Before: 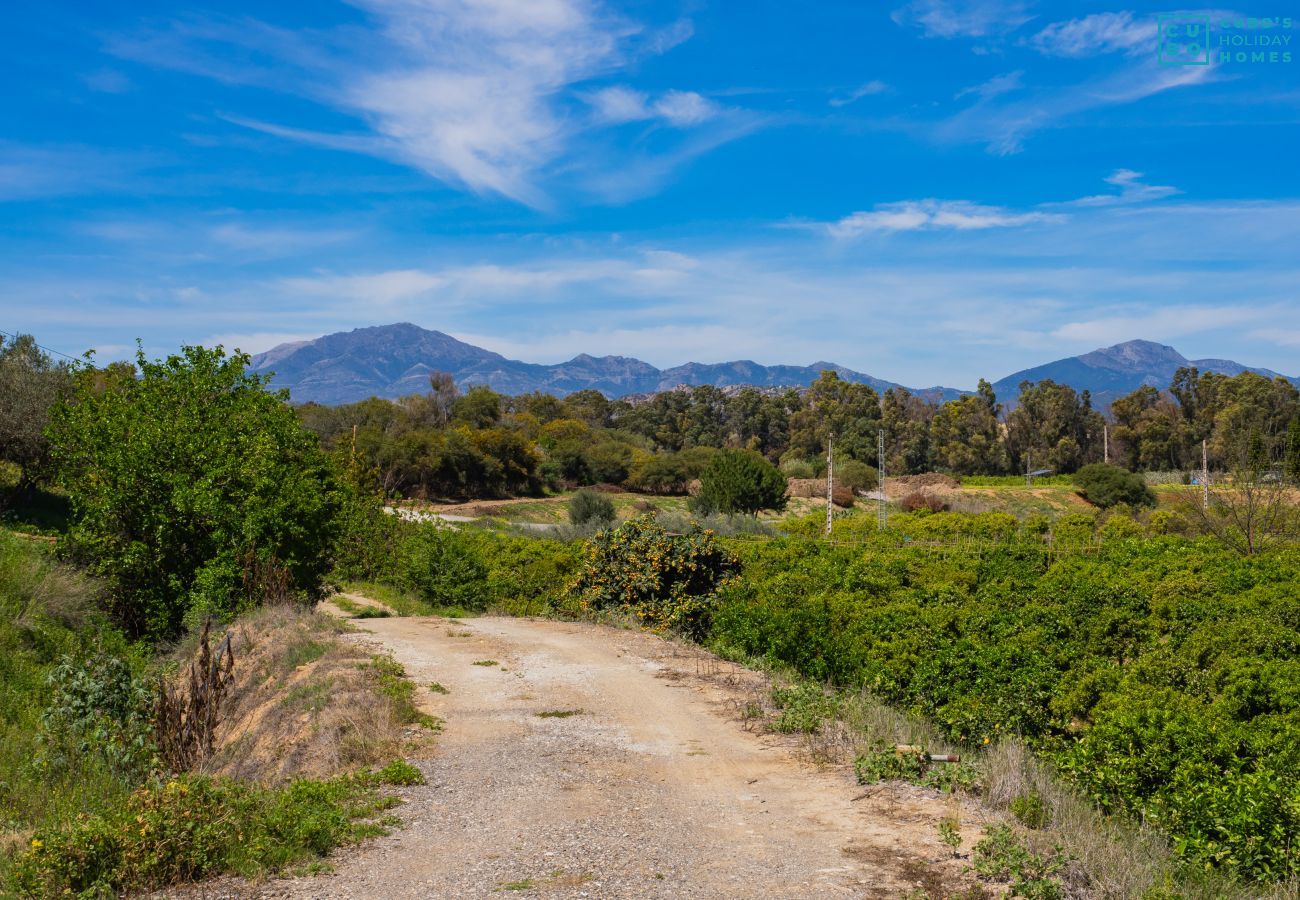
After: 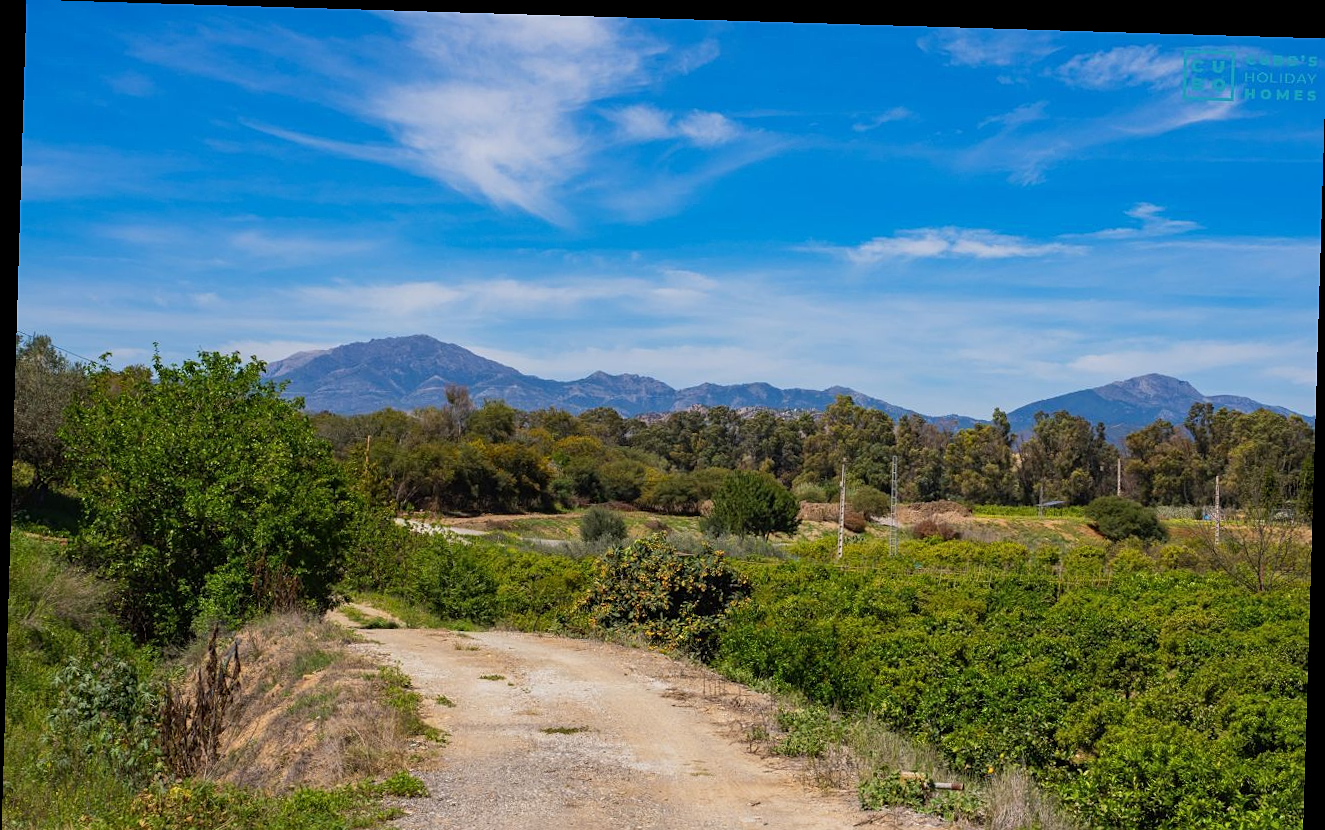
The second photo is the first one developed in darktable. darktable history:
rotate and perspective: rotation 1.72°, automatic cropping off
crop and rotate: top 0%, bottom 11.49%
sharpen: radius 1.272, amount 0.305, threshold 0
